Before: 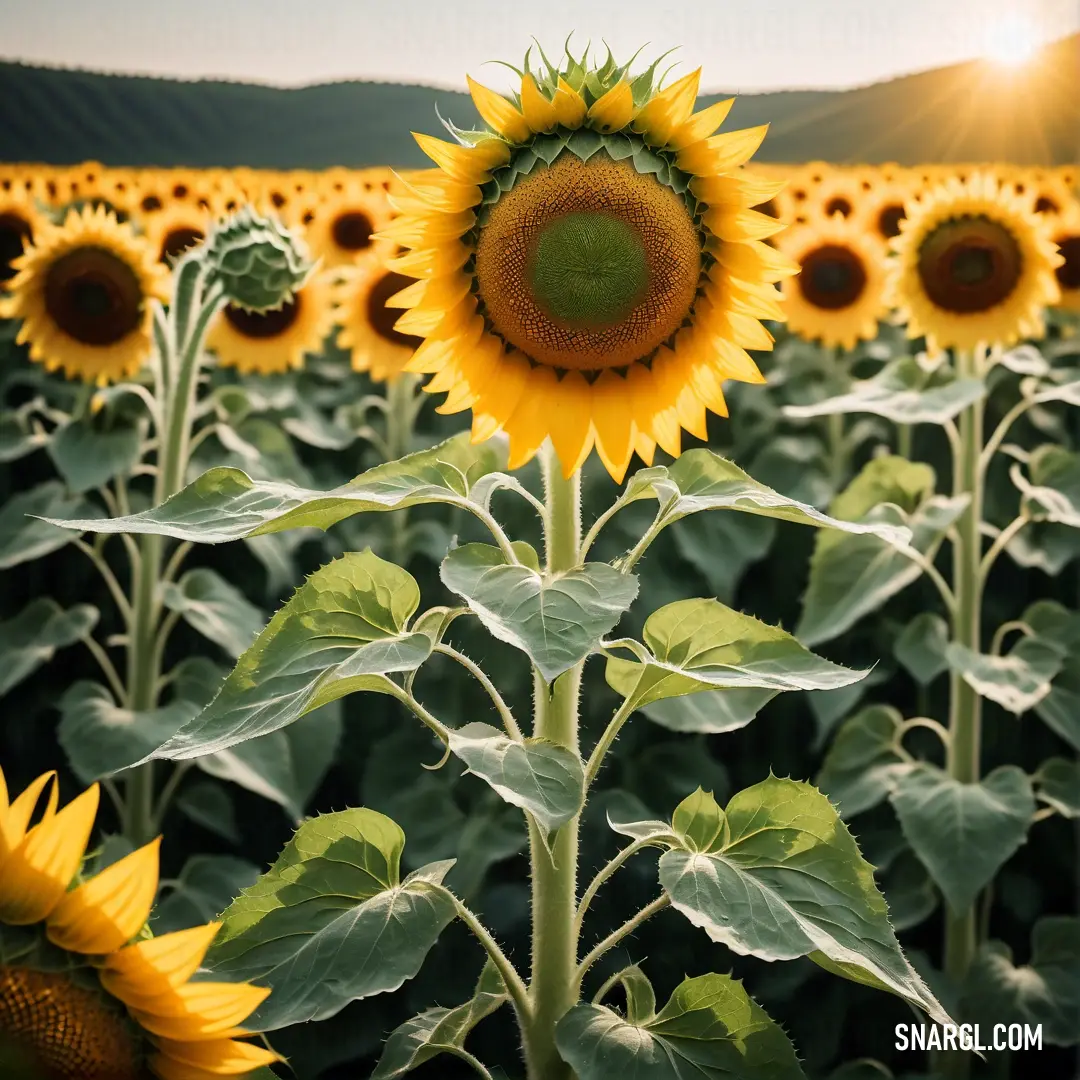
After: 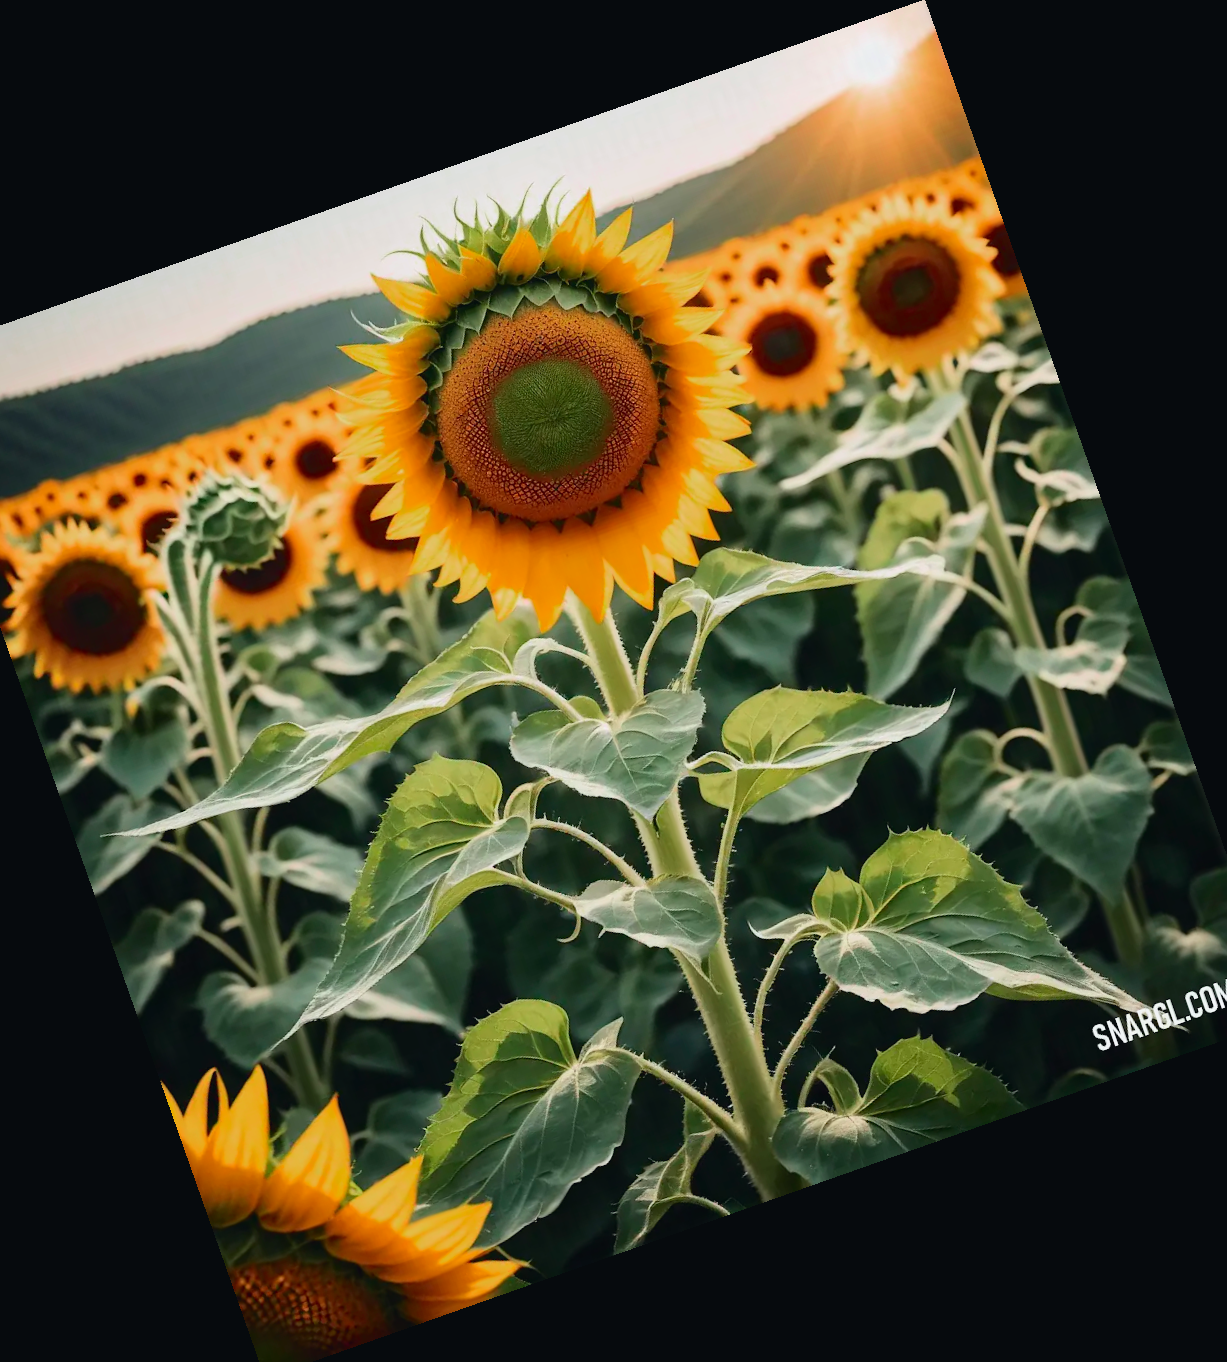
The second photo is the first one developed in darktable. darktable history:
tone curve: curves: ch0 [(0, 0.025) (0.15, 0.143) (0.452, 0.486) (0.751, 0.788) (1, 0.961)]; ch1 [(0, 0) (0.43, 0.408) (0.476, 0.469) (0.497, 0.494) (0.546, 0.571) (0.566, 0.607) (0.62, 0.657) (1, 1)]; ch2 [(0, 0) (0.386, 0.397) (0.505, 0.498) (0.547, 0.546) (0.579, 0.58) (1, 1)], color space Lab, independent channels, preserve colors none
color zones: curves: ch0 [(0, 0.444) (0.143, 0.442) (0.286, 0.441) (0.429, 0.441) (0.571, 0.441) (0.714, 0.441) (0.857, 0.442) (1, 0.444)]
crop and rotate: angle 19.43°, left 6.812%, right 4.125%, bottom 1.087%
